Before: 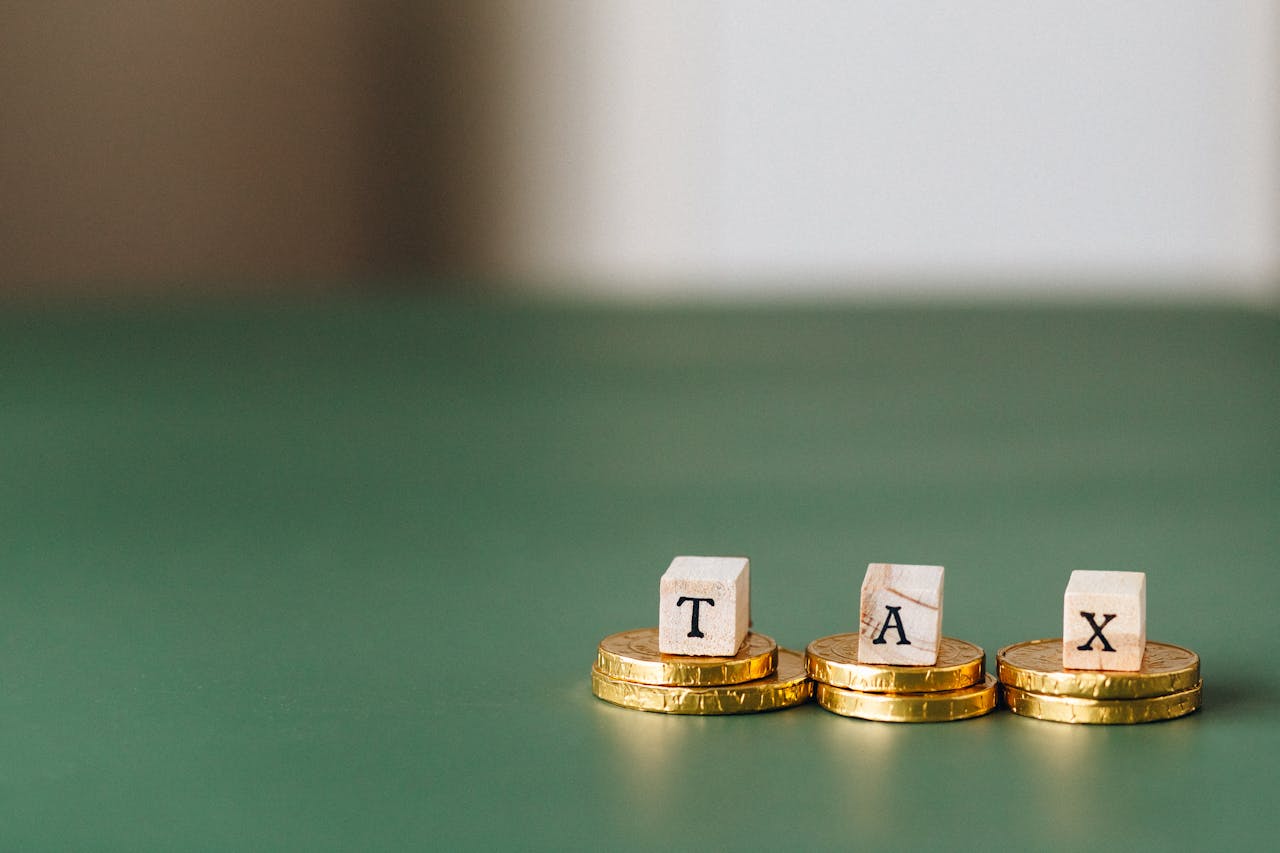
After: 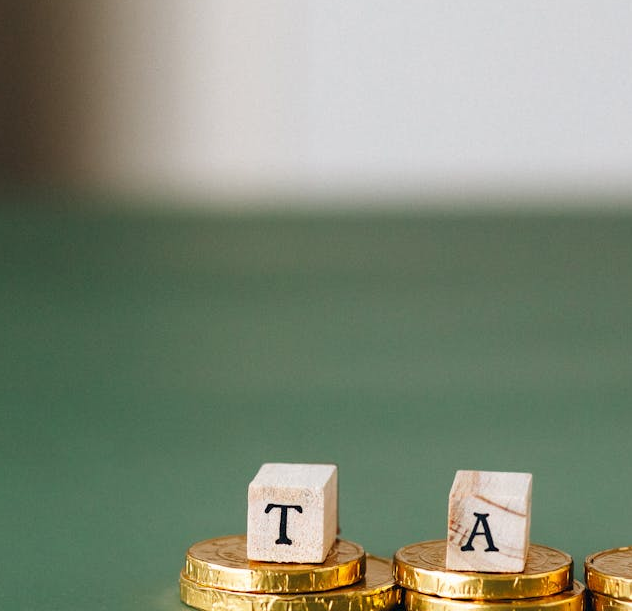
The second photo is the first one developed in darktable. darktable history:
crop: left 32.195%, top 10.923%, right 18.406%, bottom 17.378%
